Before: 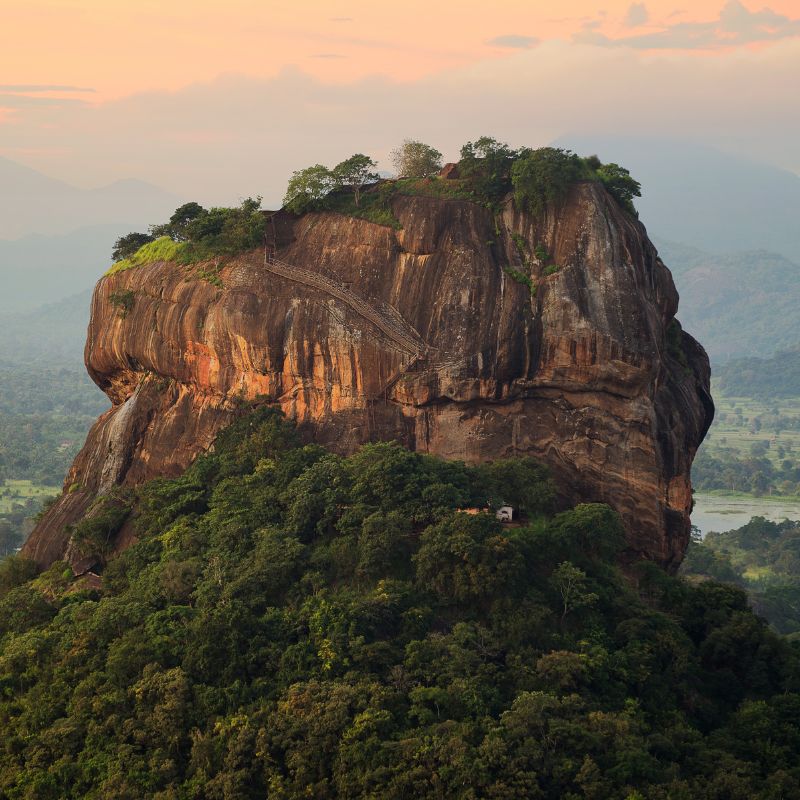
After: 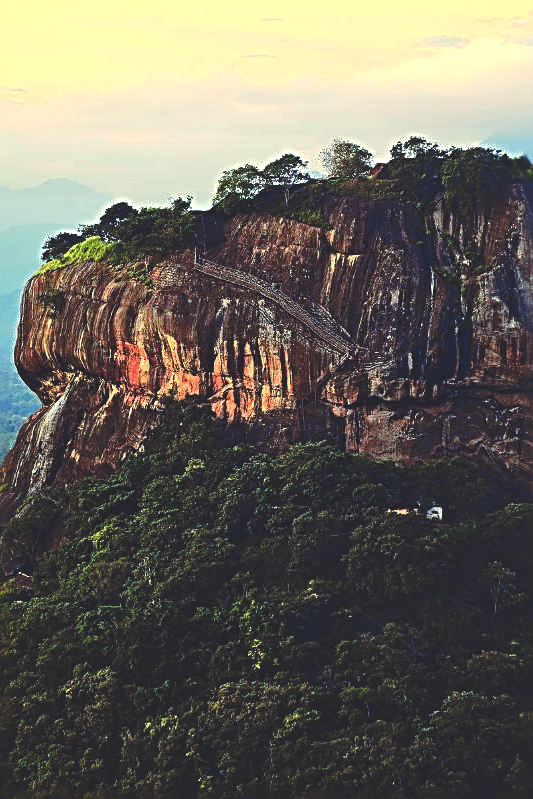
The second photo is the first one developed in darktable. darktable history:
sharpen: radius 3.69, amount 0.928
color balance rgb: perceptual saturation grading › global saturation 24.74%, perceptual saturation grading › highlights -51.22%, perceptual saturation grading › mid-tones 19.16%, perceptual saturation grading › shadows 60.98%, global vibrance 50%
local contrast: mode bilateral grid, contrast 20, coarseness 50, detail 130%, midtone range 0.2
crop and rotate: left 8.786%, right 24.548%
tone curve: curves: ch0 [(0, 0.021) (0.049, 0.044) (0.157, 0.131) (0.365, 0.359) (0.499, 0.517) (0.675, 0.667) (0.856, 0.83) (1, 0.969)]; ch1 [(0, 0) (0.302, 0.309) (0.433, 0.443) (0.472, 0.47) (0.502, 0.503) (0.527, 0.516) (0.564, 0.557) (0.614, 0.645) (0.677, 0.722) (0.859, 0.889) (1, 1)]; ch2 [(0, 0) (0.33, 0.301) (0.447, 0.44) (0.487, 0.496) (0.502, 0.501) (0.535, 0.537) (0.565, 0.558) (0.608, 0.624) (1, 1)], color space Lab, independent channels, preserve colors none
rgb curve: curves: ch0 [(0, 0.186) (0.314, 0.284) (0.576, 0.466) (0.805, 0.691) (0.936, 0.886)]; ch1 [(0, 0.186) (0.314, 0.284) (0.581, 0.534) (0.771, 0.746) (0.936, 0.958)]; ch2 [(0, 0.216) (0.275, 0.39) (1, 1)], mode RGB, independent channels, compensate middle gray true, preserve colors none
tone equalizer: -8 EV -0.75 EV, -7 EV -0.7 EV, -6 EV -0.6 EV, -5 EV -0.4 EV, -3 EV 0.4 EV, -2 EV 0.6 EV, -1 EV 0.7 EV, +0 EV 0.75 EV, edges refinement/feathering 500, mask exposure compensation -1.57 EV, preserve details no
